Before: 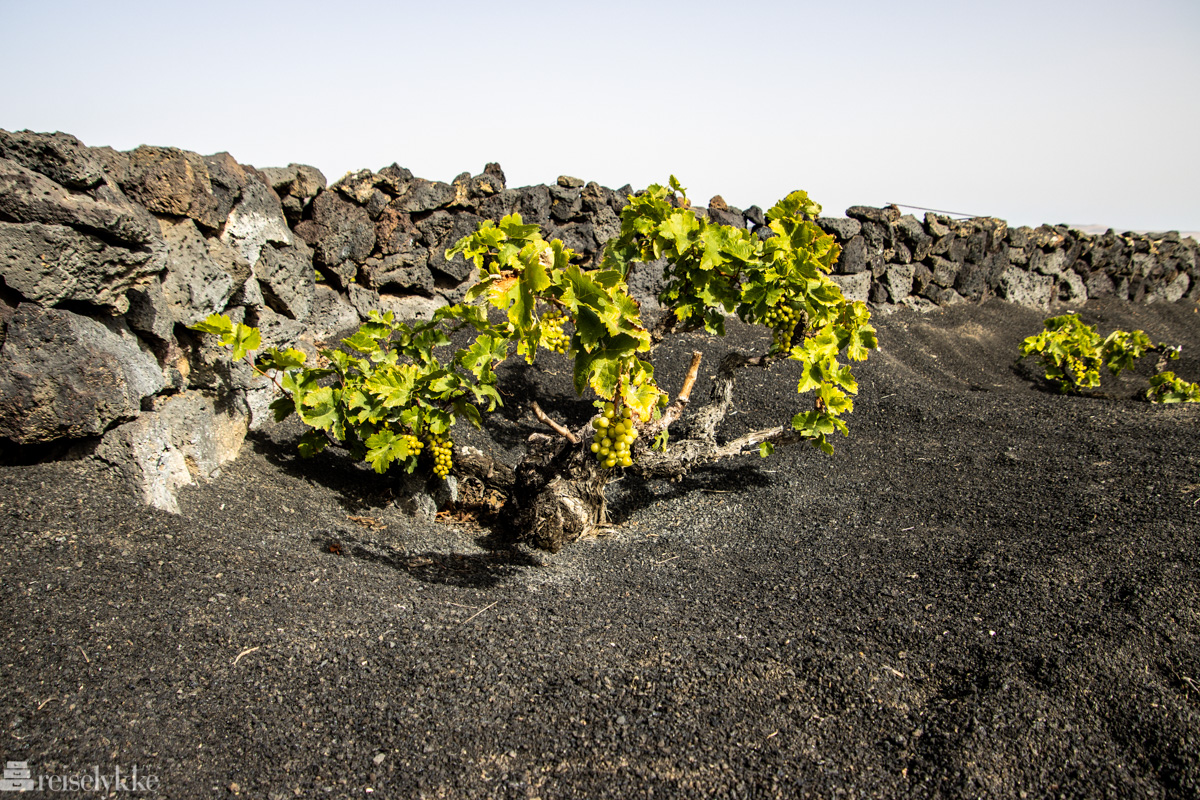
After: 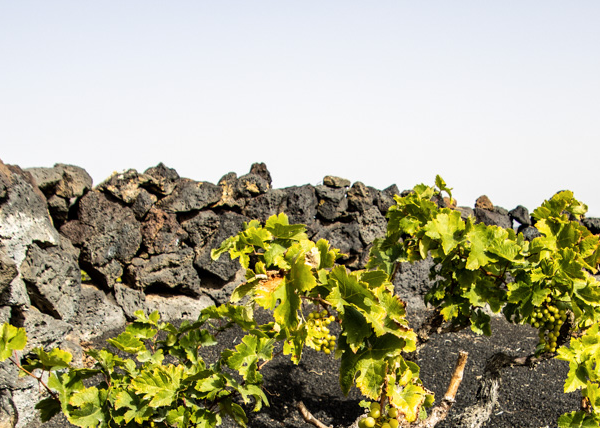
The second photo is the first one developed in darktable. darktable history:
crop: left 19.556%, right 30.401%, bottom 46.458%
color correction: saturation 0.98
